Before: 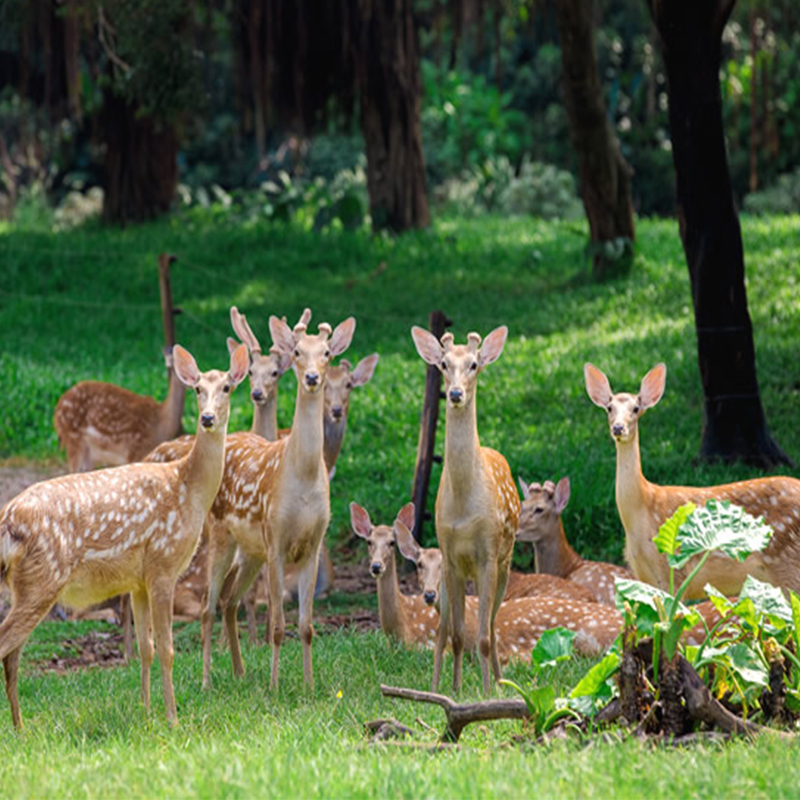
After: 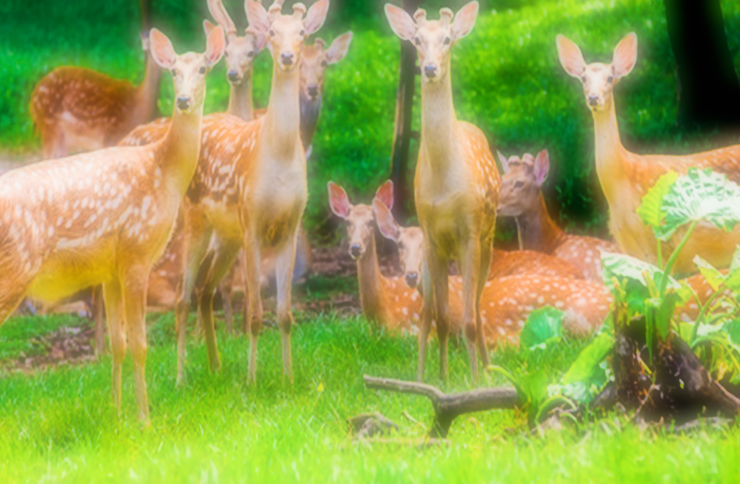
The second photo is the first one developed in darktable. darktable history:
exposure: black level correction 0, exposure 0.5 EV, compensate exposure bias true, compensate highlight preservation false
color balance rgb: linear chroma grading › global chroma 23.15%, perceptual saturation grading › global saturation 28.7%, perceptual saturation grading › mid-tones 12.04%, perceptual saturation grading › shadows 10.19%, global vibrance 22.22%
soften: on, module defaults
crop and rotate: top 36.435%
white balance: emerald 1
rotate and perspective: rotation -1.68°, lens shift (vertical) -0.146, crop left 0.049, crop right 0.912, crop top 0.032, crop bottom 0.96
filmic rgb: black relative exposure -5 EV, hardness 2.88, contrast 1.4, highlights saturation mix -30%
